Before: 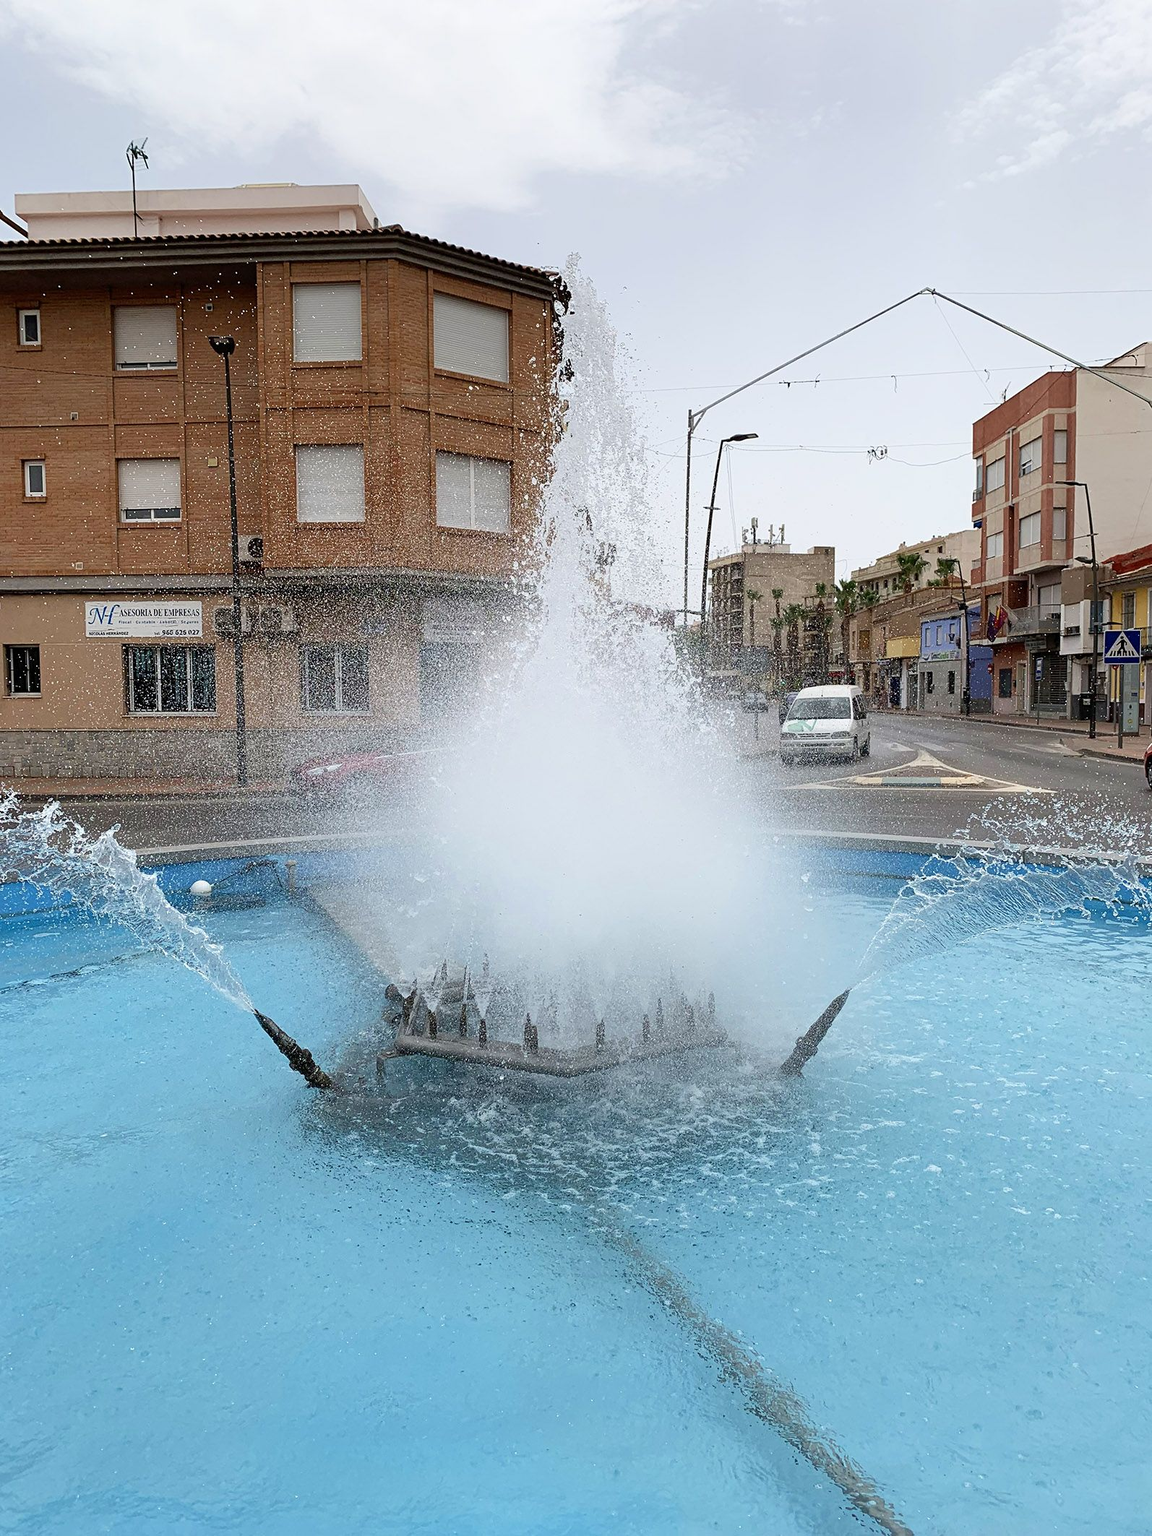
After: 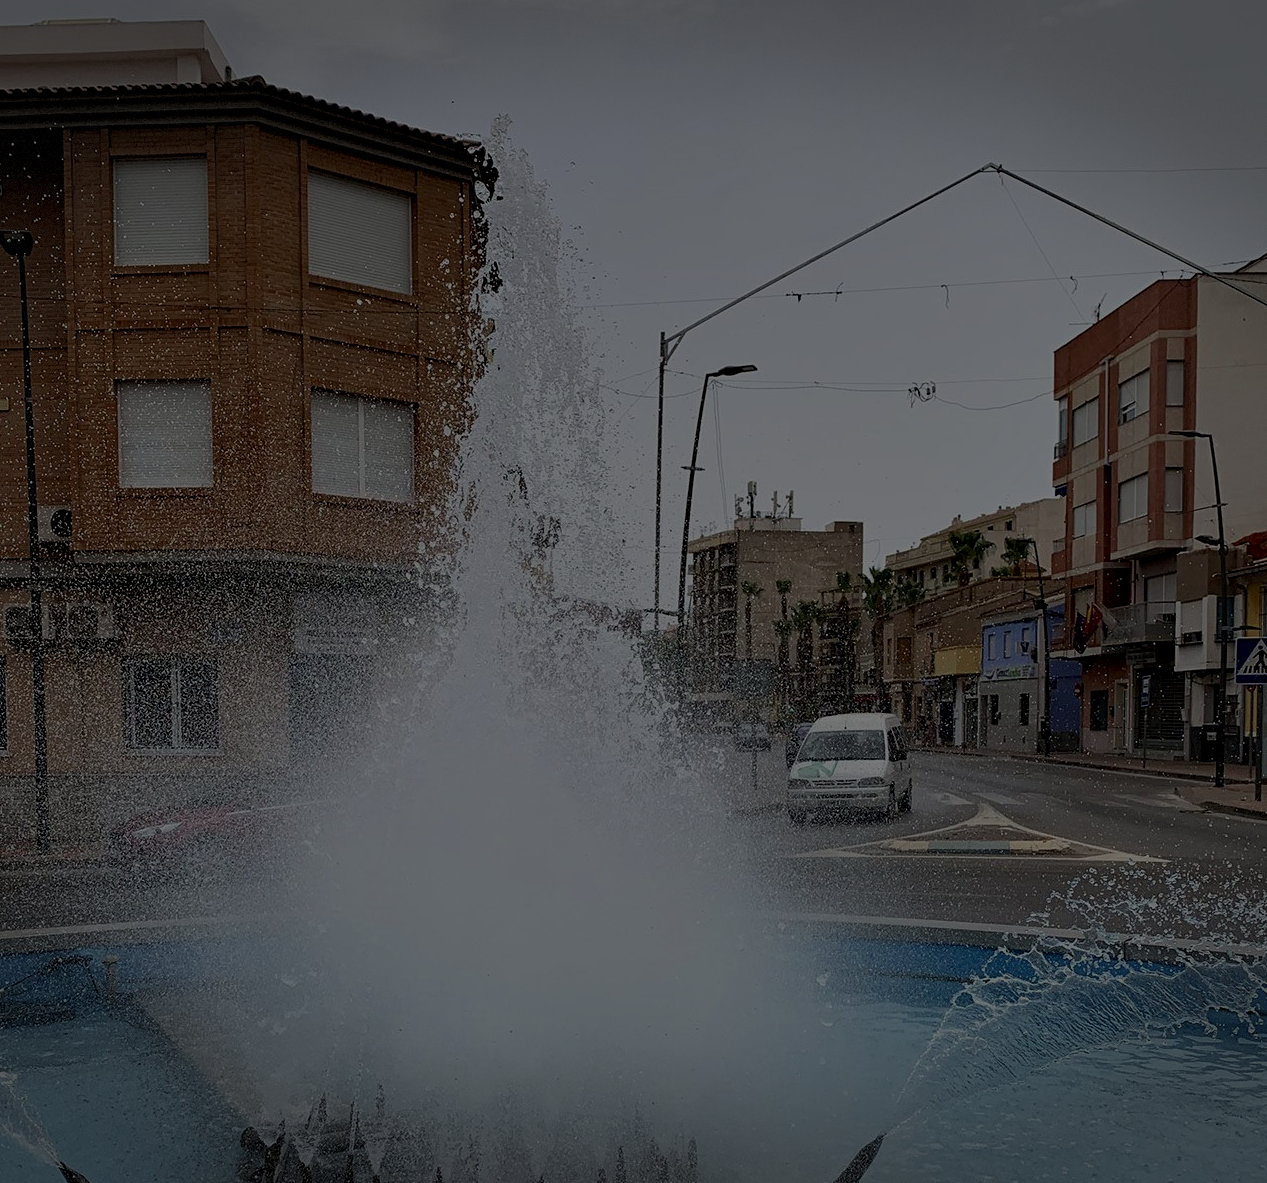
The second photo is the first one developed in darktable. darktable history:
vignetting: fall-off start 100%, brightness -0.406, saturation -0.3, width/height ratio 1.324, dithering 8-bit output, unbound false
crop: left 18.38%, top 11.092%, right 2.134%, bottom 33.217%
exposure: exposure -2.446 EV, compensate highlight preservation false
contrast equalizer: octaves 7, y [[0.6 ×6], [0.55 ×6], [0 ×6], [0 ×6], [0 ×6]], mix 0.3
color zones: curves: ch0 [(0, 0.444) (0.143, 0.442) (0.286, 0.441) (0.429, 0.441) (0.571, 0.441) (0.714, 0.441) (0.857, 0.442) (1, 0.444)]
